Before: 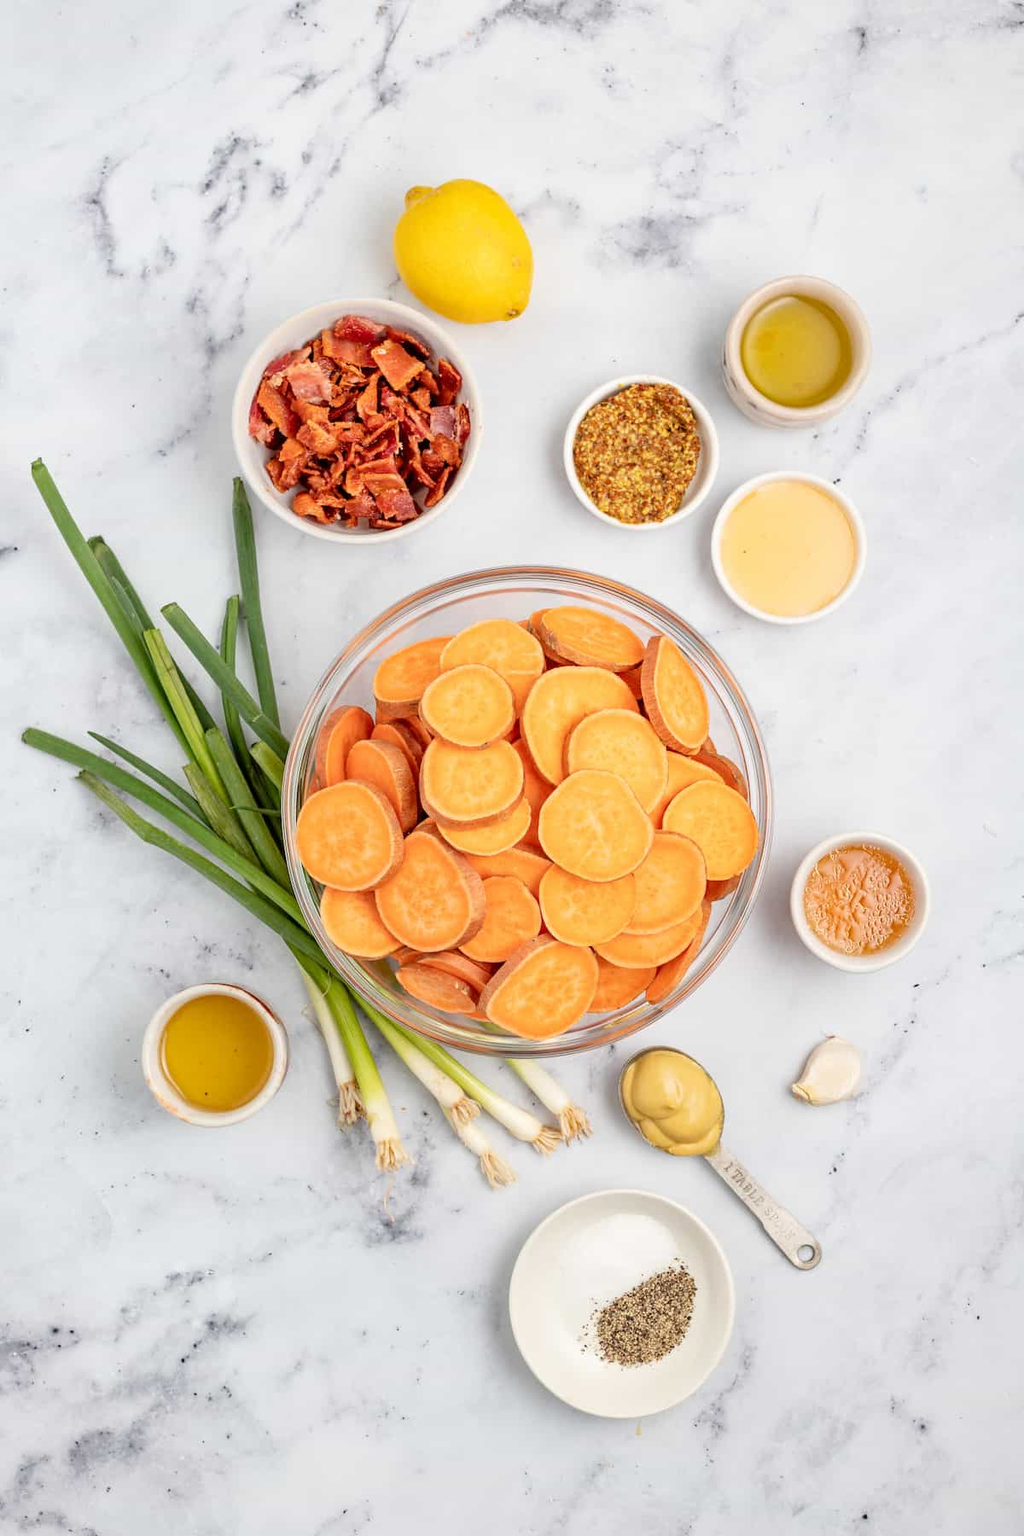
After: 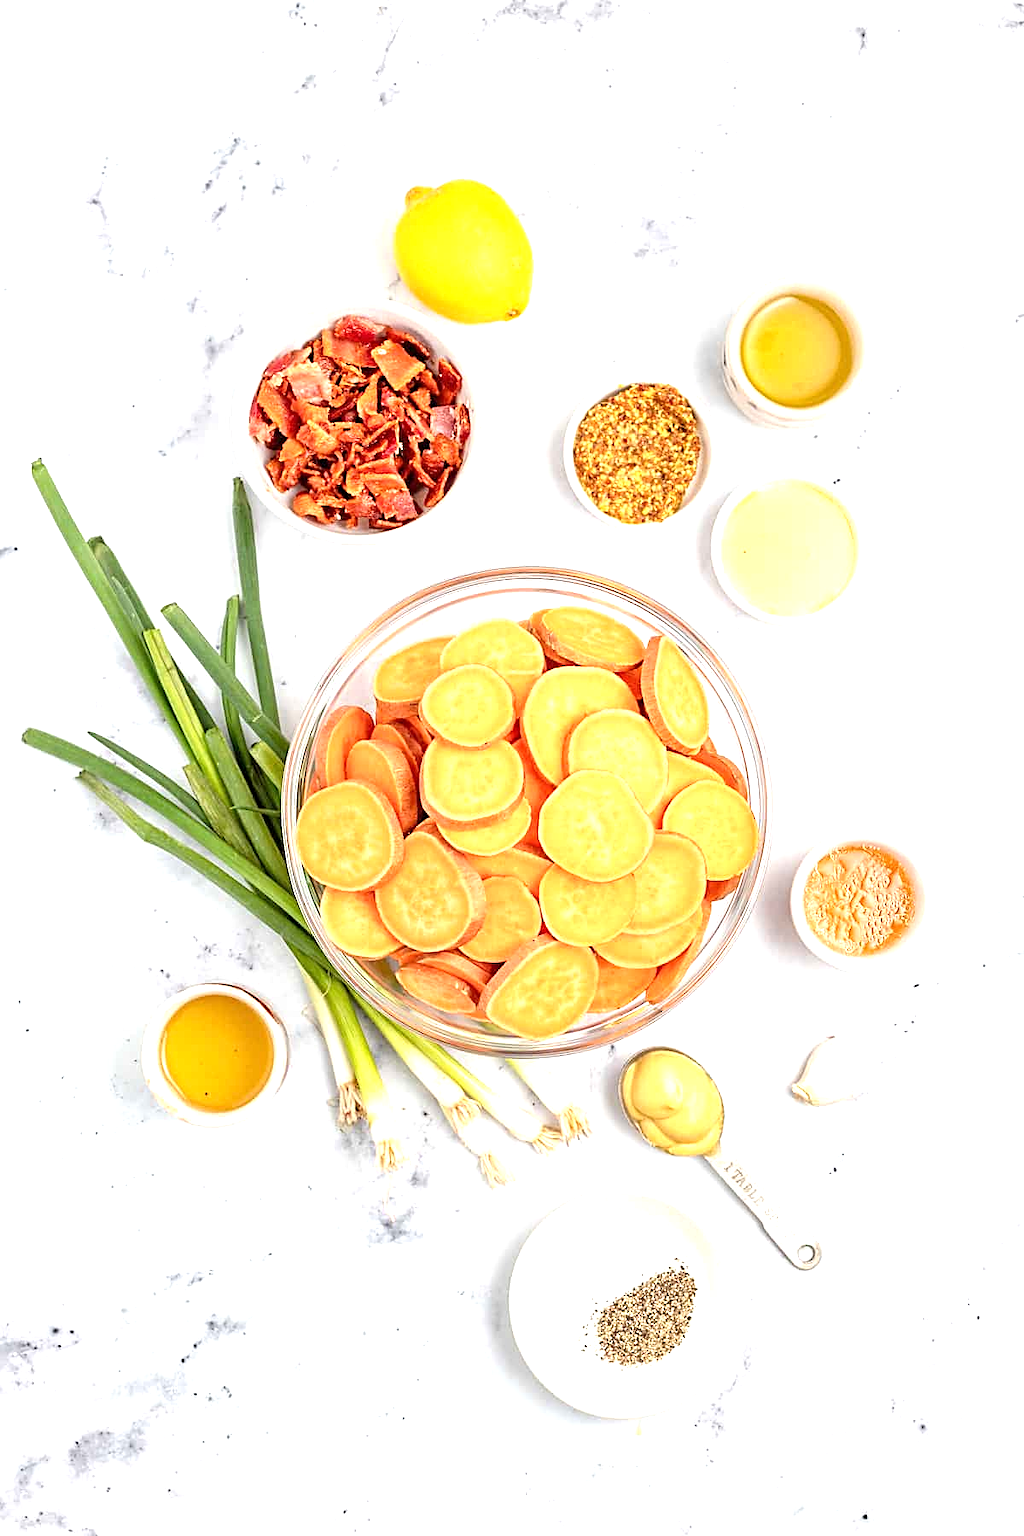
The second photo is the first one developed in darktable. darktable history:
sharpen: on, module defaults
exposure: black level correction 0, exposure 0.896 EV, compensate highlight preservation false
